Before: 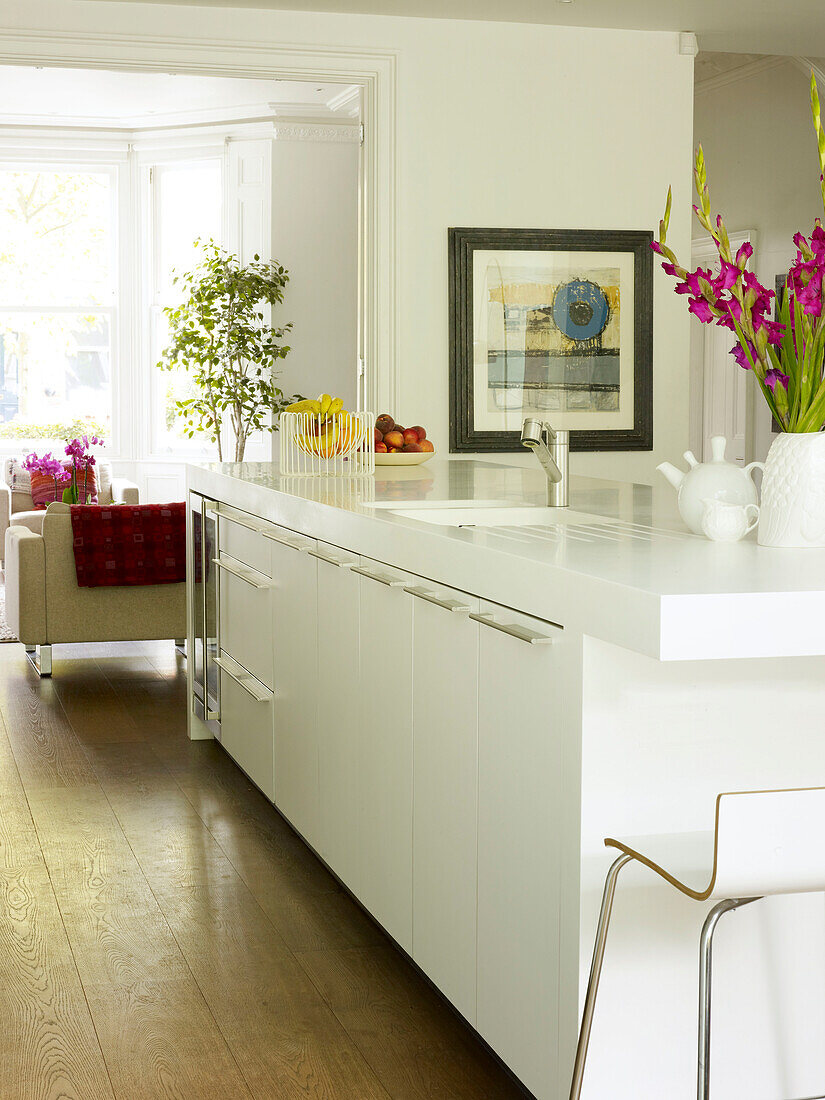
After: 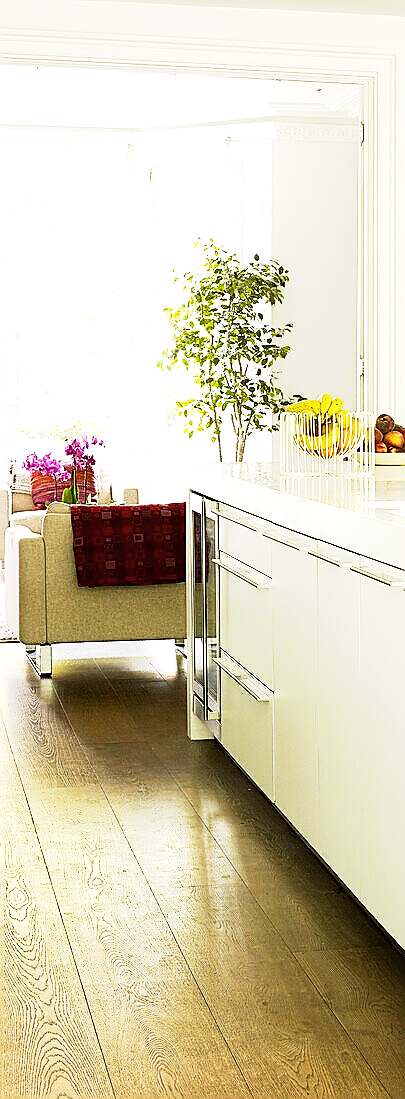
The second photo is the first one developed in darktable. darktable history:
crop and rotate: left 0%, top 0%, right 50.845%
contrast brightness saturation: saturation -0.05
sharpen: radius 1.4, amount 1.25, threshold 0.7
exposure: black level correction 0, exposure 0.7 EV, compensate exposure bias true, compensate highlight preservation false
color balance rgb: shadows lift › luminance -10%, power › luminance -9%, linear chroma grading › global chroma 10%, global vibrance 10%, contrast 15%, saturation formula JzAzBz (2021)
velvia: strength 15%
base curve: curves: ch0 [(0, 0) (0.088, 0.125) (0.176, 0.251) (0.354, 0.501) (0.613, 0.749) (1, 0.877)], preserve colors none
